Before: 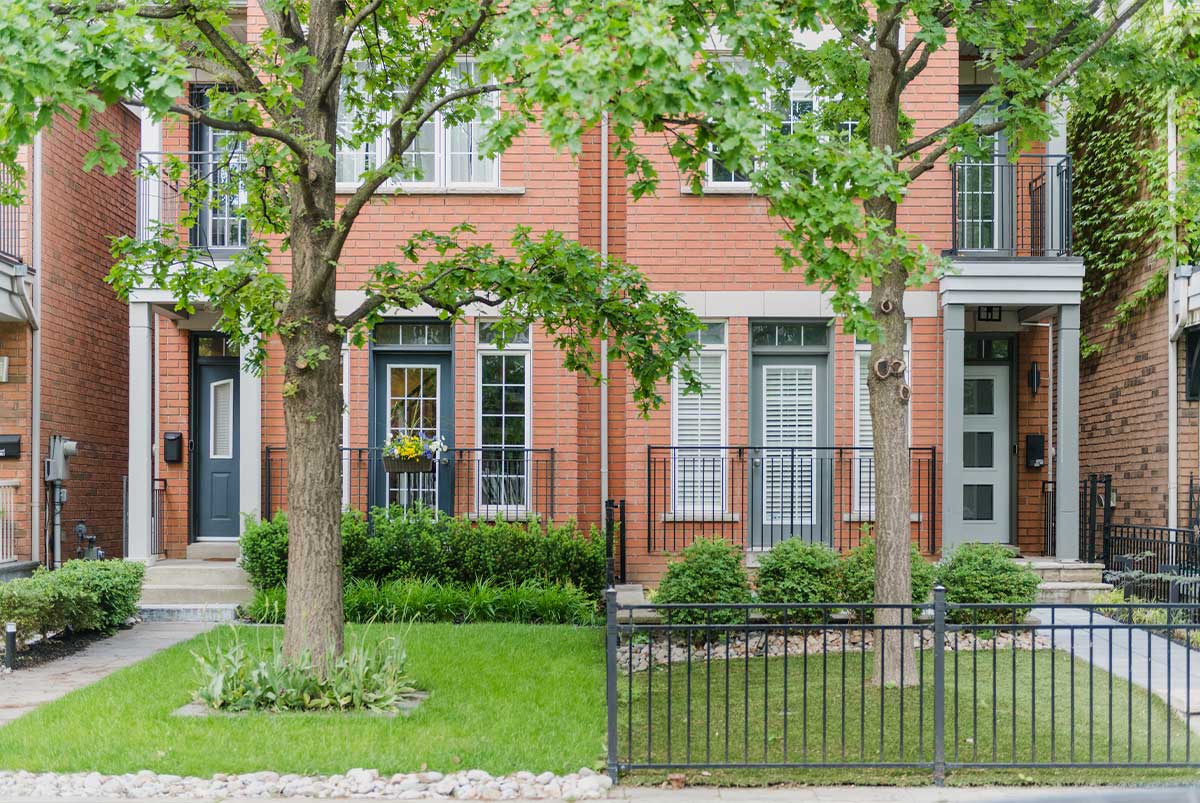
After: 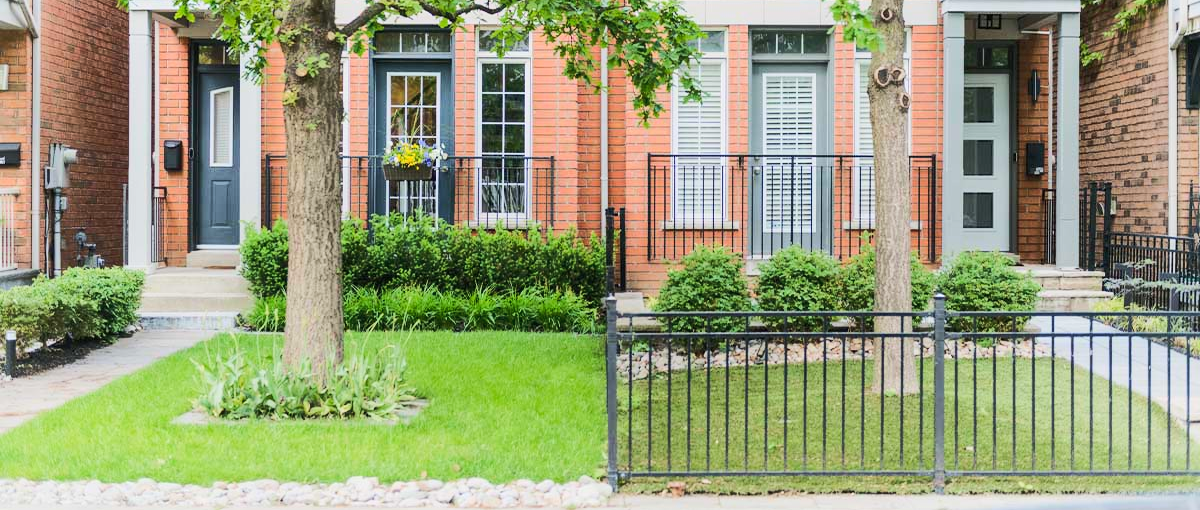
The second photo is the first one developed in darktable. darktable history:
crop and rotate: top 36.435%
tone equalizer: on, module defaults
rgb curve: curves: ch0 [(0, 0) (0.284, 0.292) (0.505, 0.644) (1, 1)], compensate middle gray true
shadows and highlights: shadows 43.06, highlights 6.94
